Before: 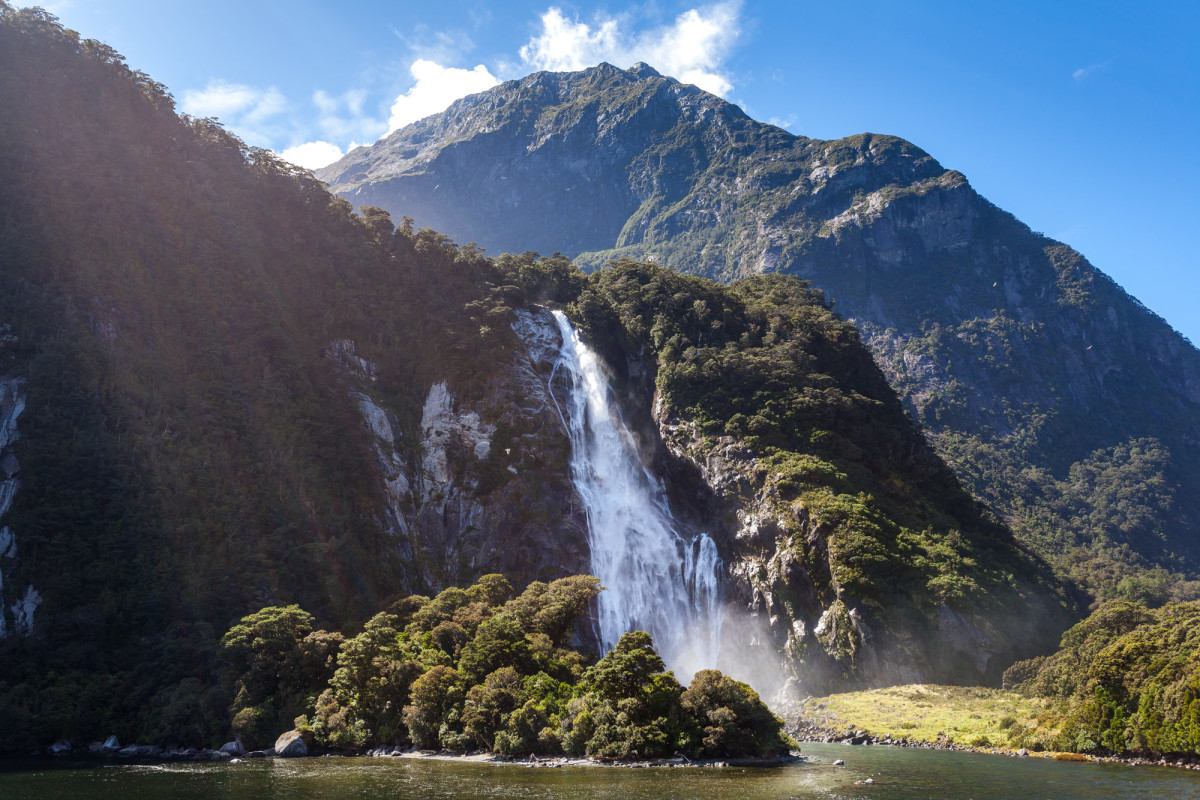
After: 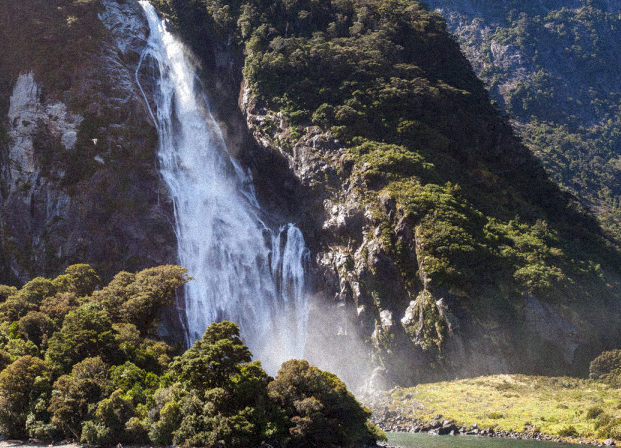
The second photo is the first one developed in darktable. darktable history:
grain: mid-tones bias 0%
crop: left 34.479%, top 38.822%, right 13.718%, bottom 5.172%
